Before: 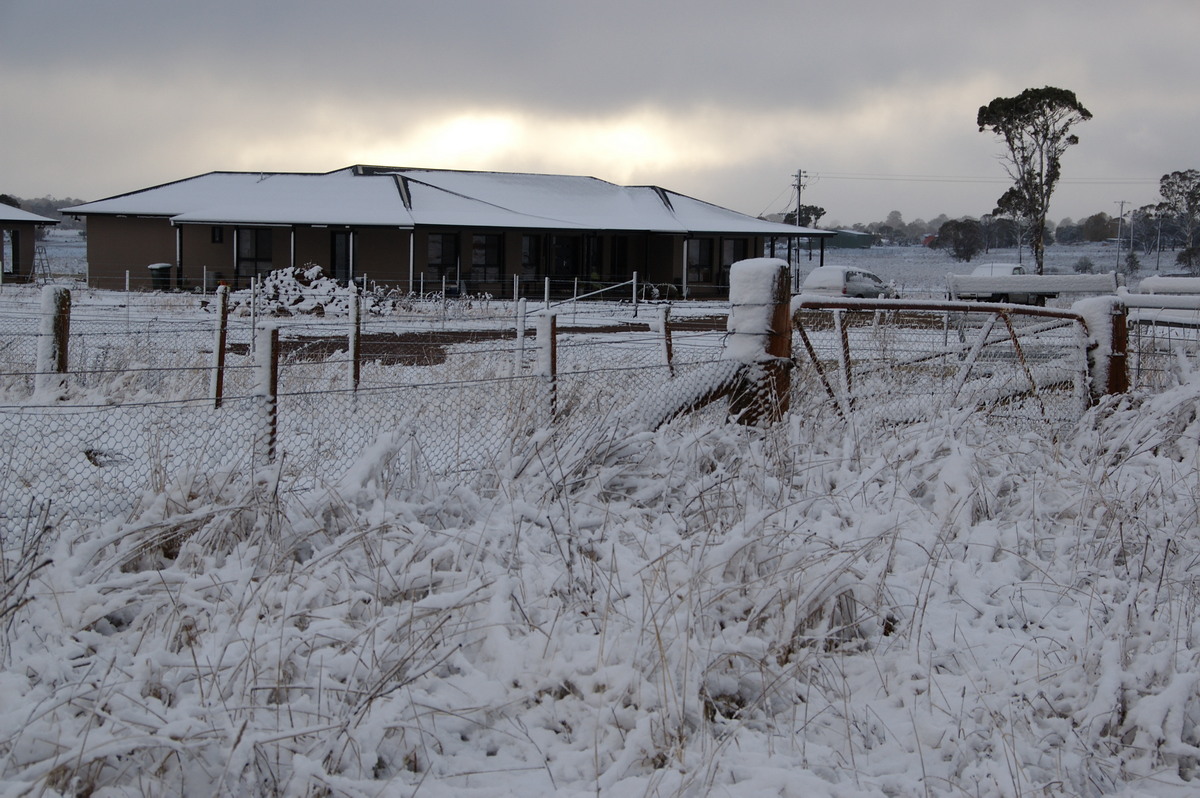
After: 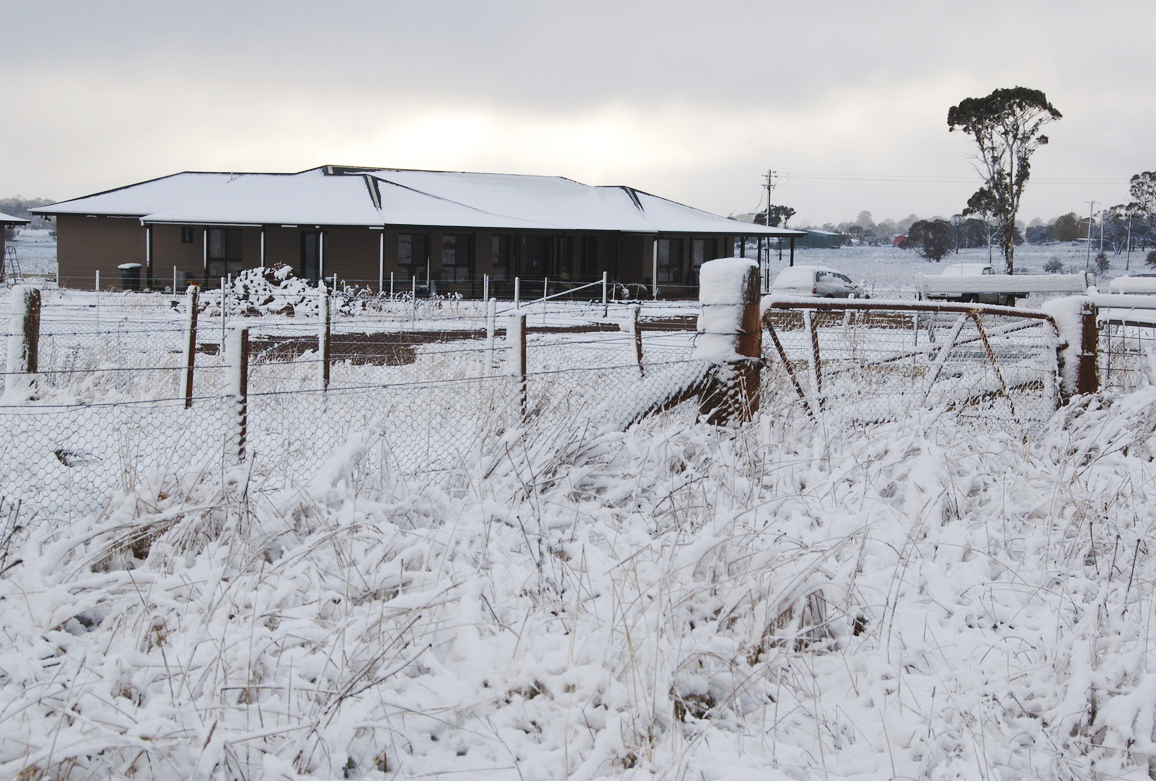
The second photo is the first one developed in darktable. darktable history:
base curve: curves: ch0 [(0, 0.007) (0.028, 0.063) (0.121, 0.311) (0.46, 0.743) (0.859, 0.957) (1, 1)], preserve colors none
crop and rotate: left 2.52%, right 1.11%, bottom 2.017%
